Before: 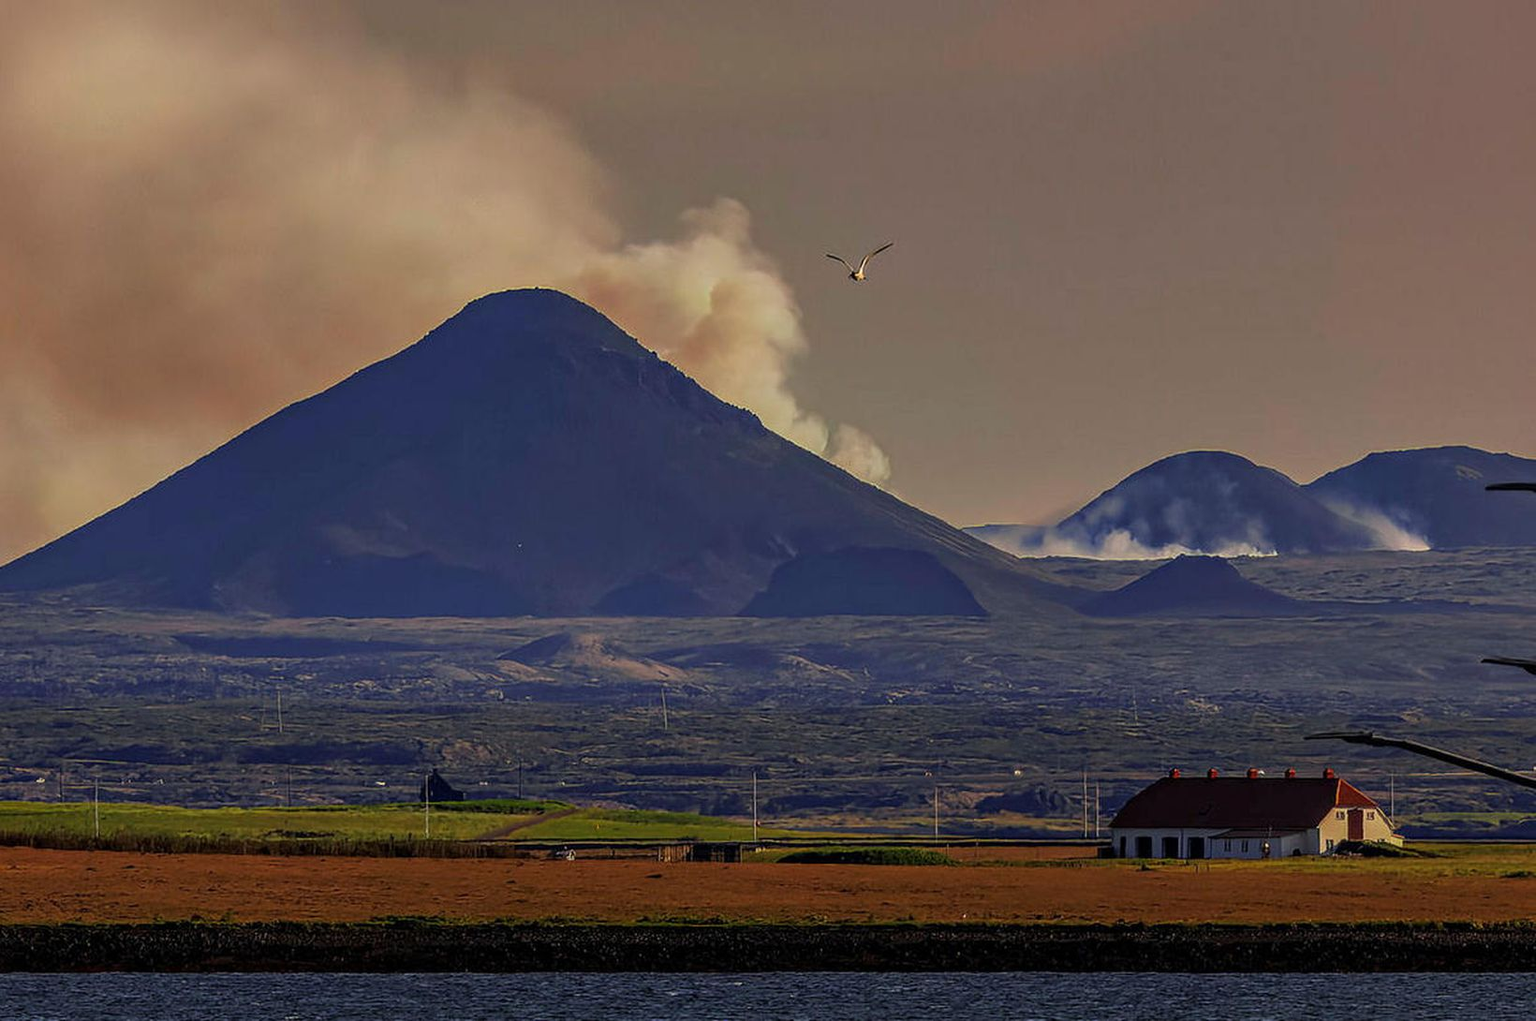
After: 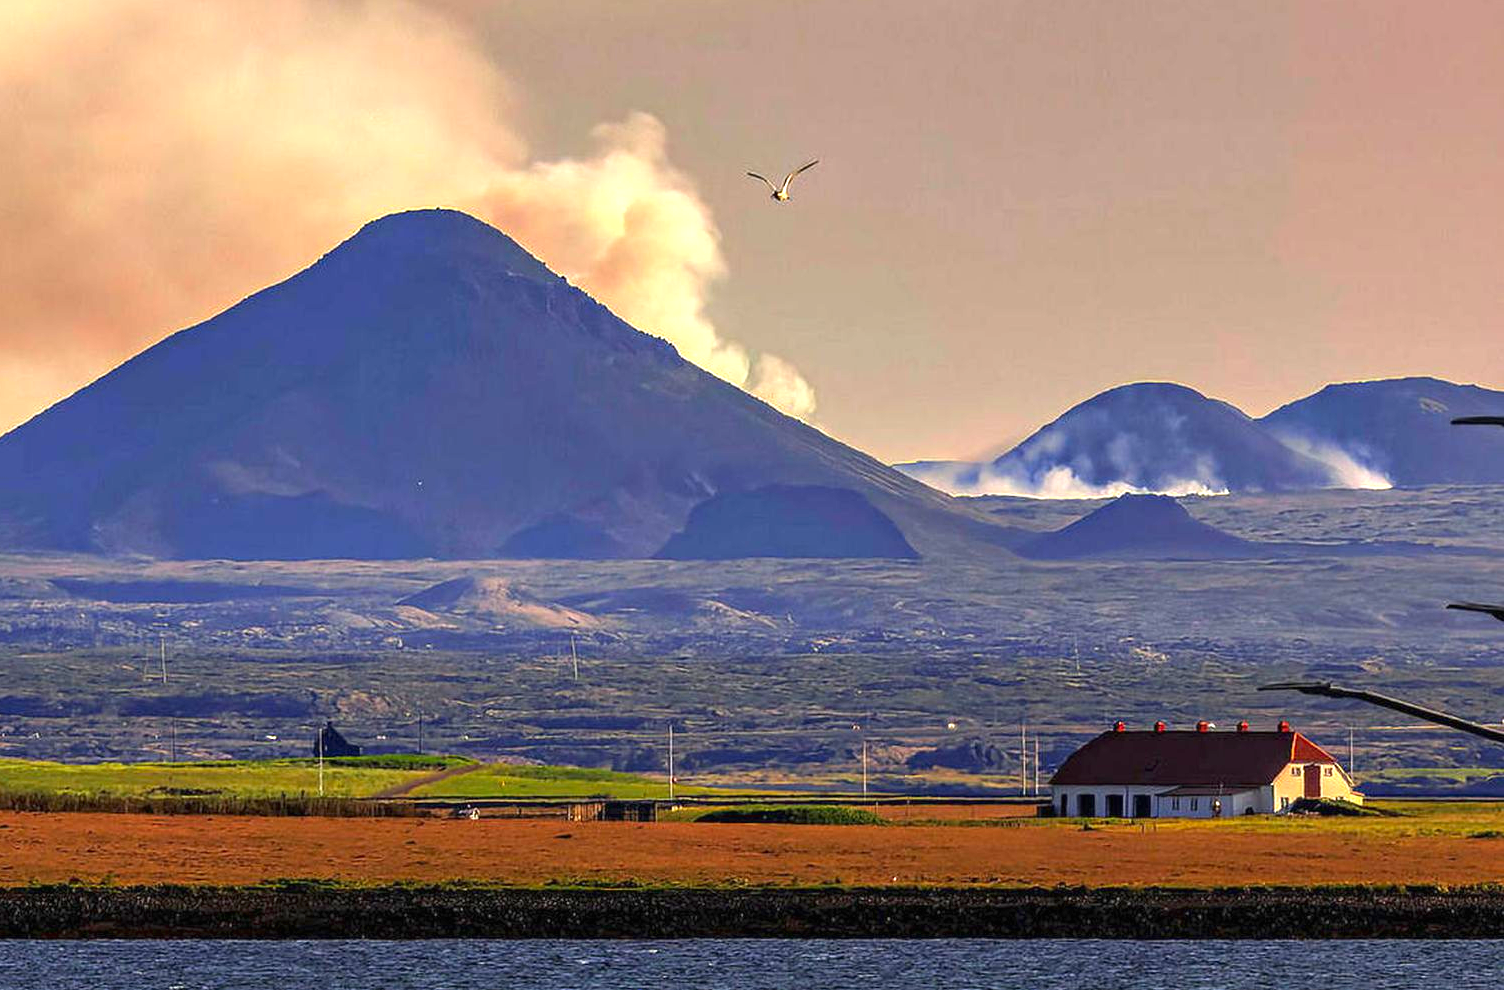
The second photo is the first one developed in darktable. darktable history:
crop and rotate: left 8.274%, top 9.133%
exposure: black level correction 0, exposure 1.458 EV, compensate exposure bias true, compensate highlight preservation false
contrast brightness saturation: saturation 0.125
